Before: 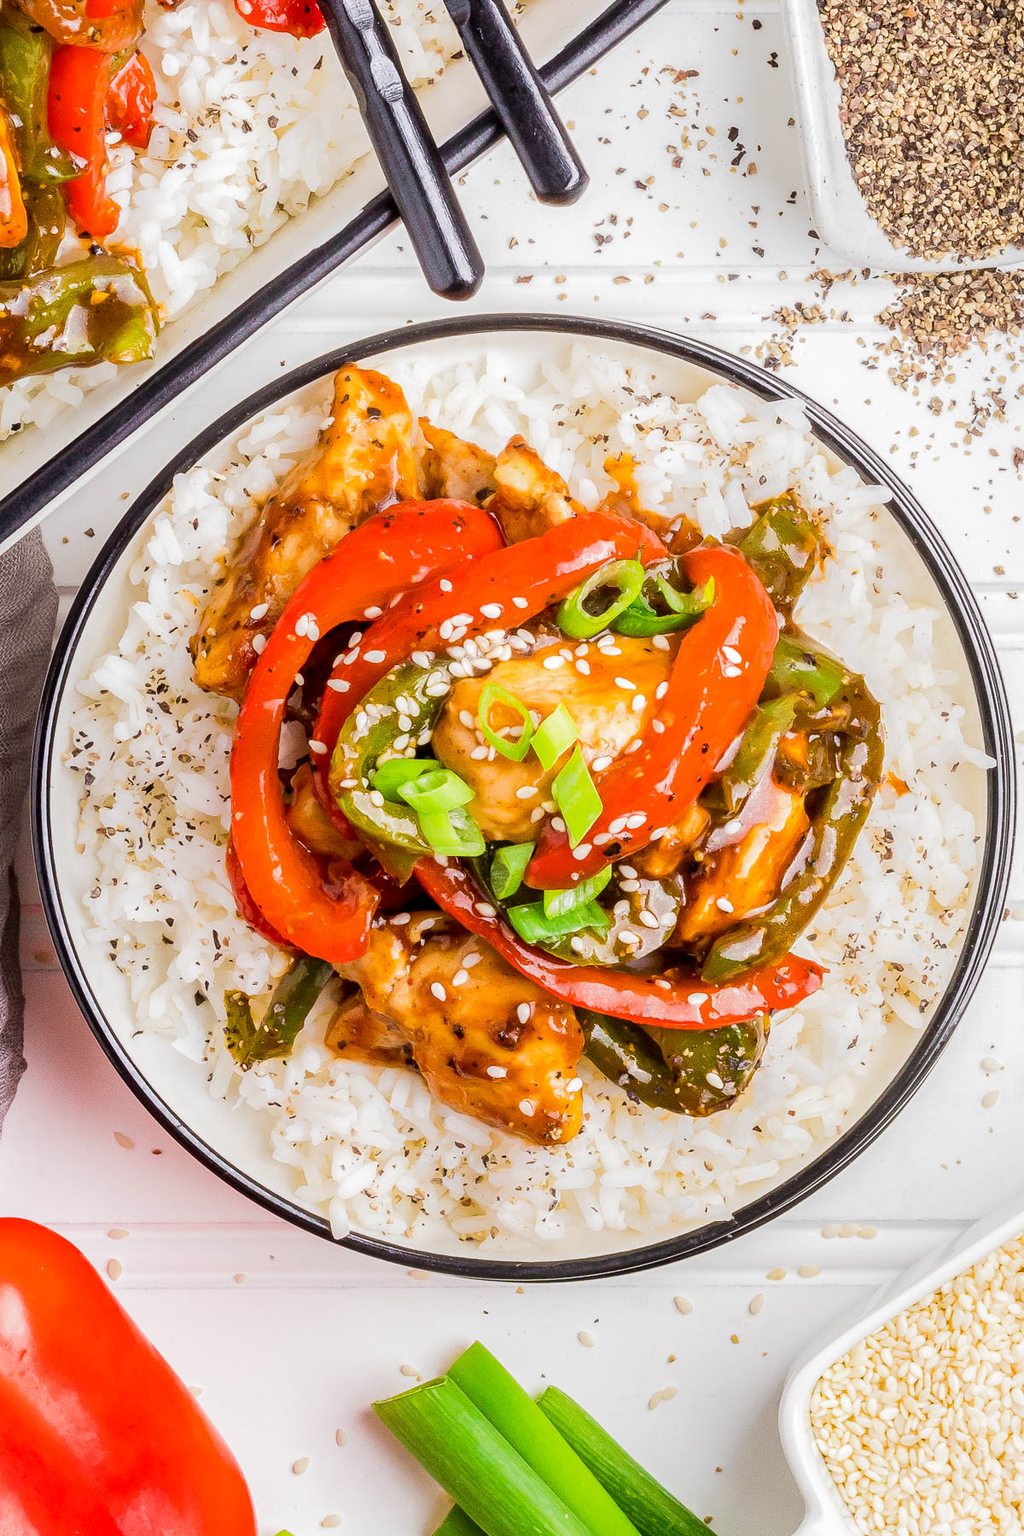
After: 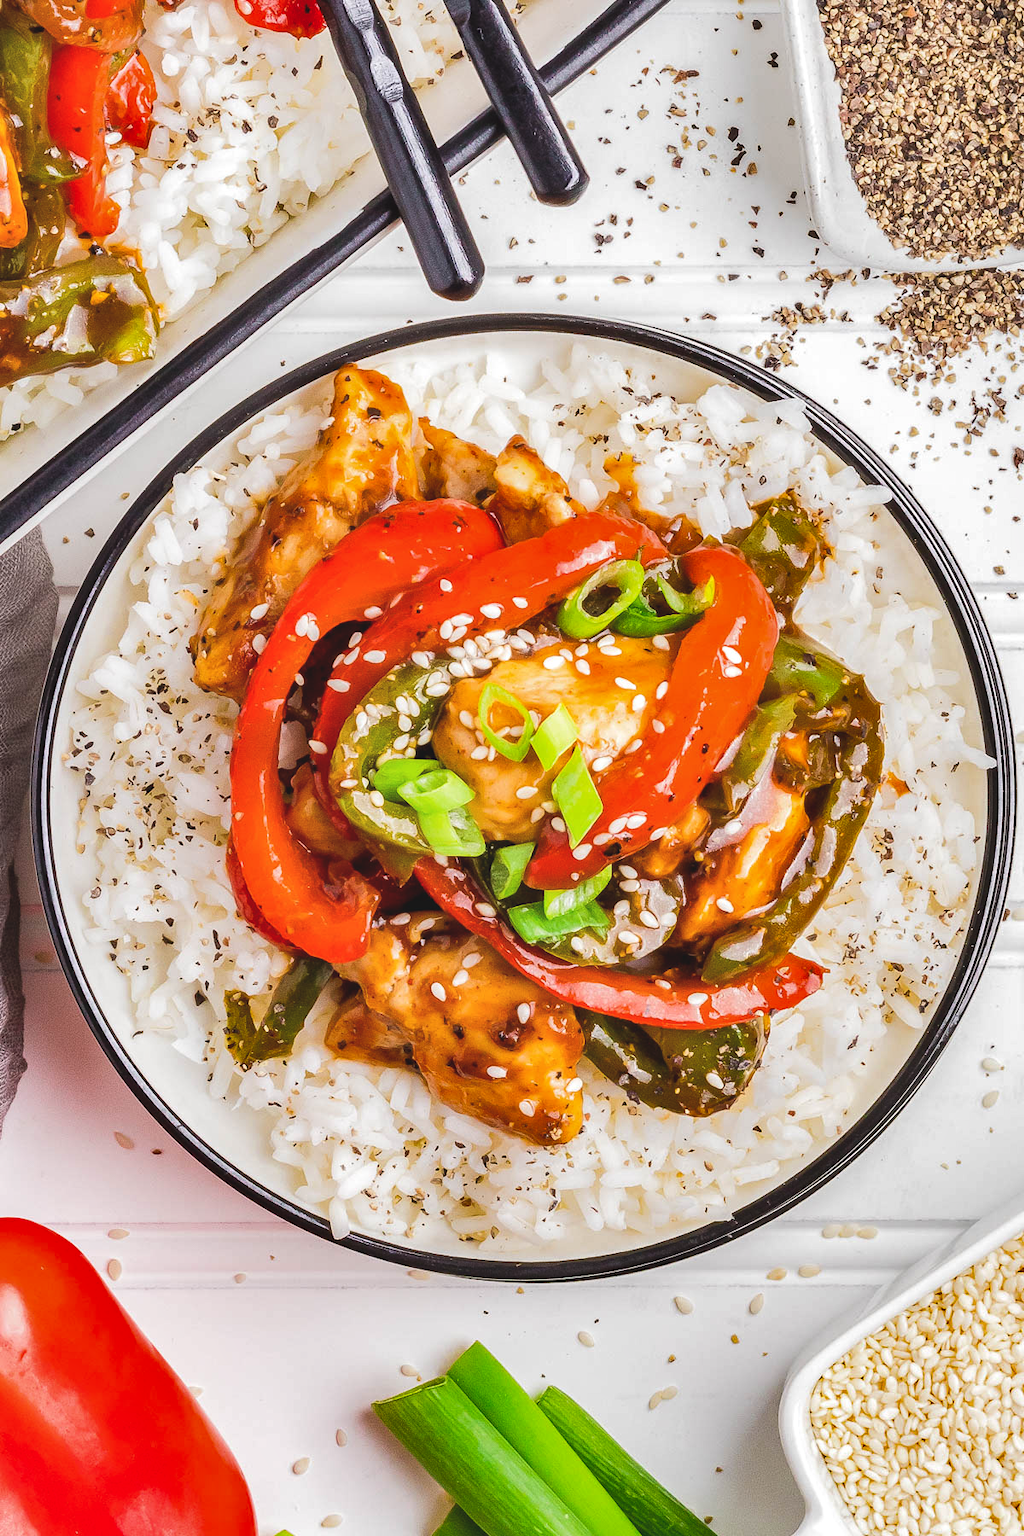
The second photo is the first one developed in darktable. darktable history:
exposure: black level correction -0.008, exposure 0.066 EV, compensate exposure bias true, compensate highlight preservation false
shadows and highlights: low approximation 0.01, soften with gaussian
